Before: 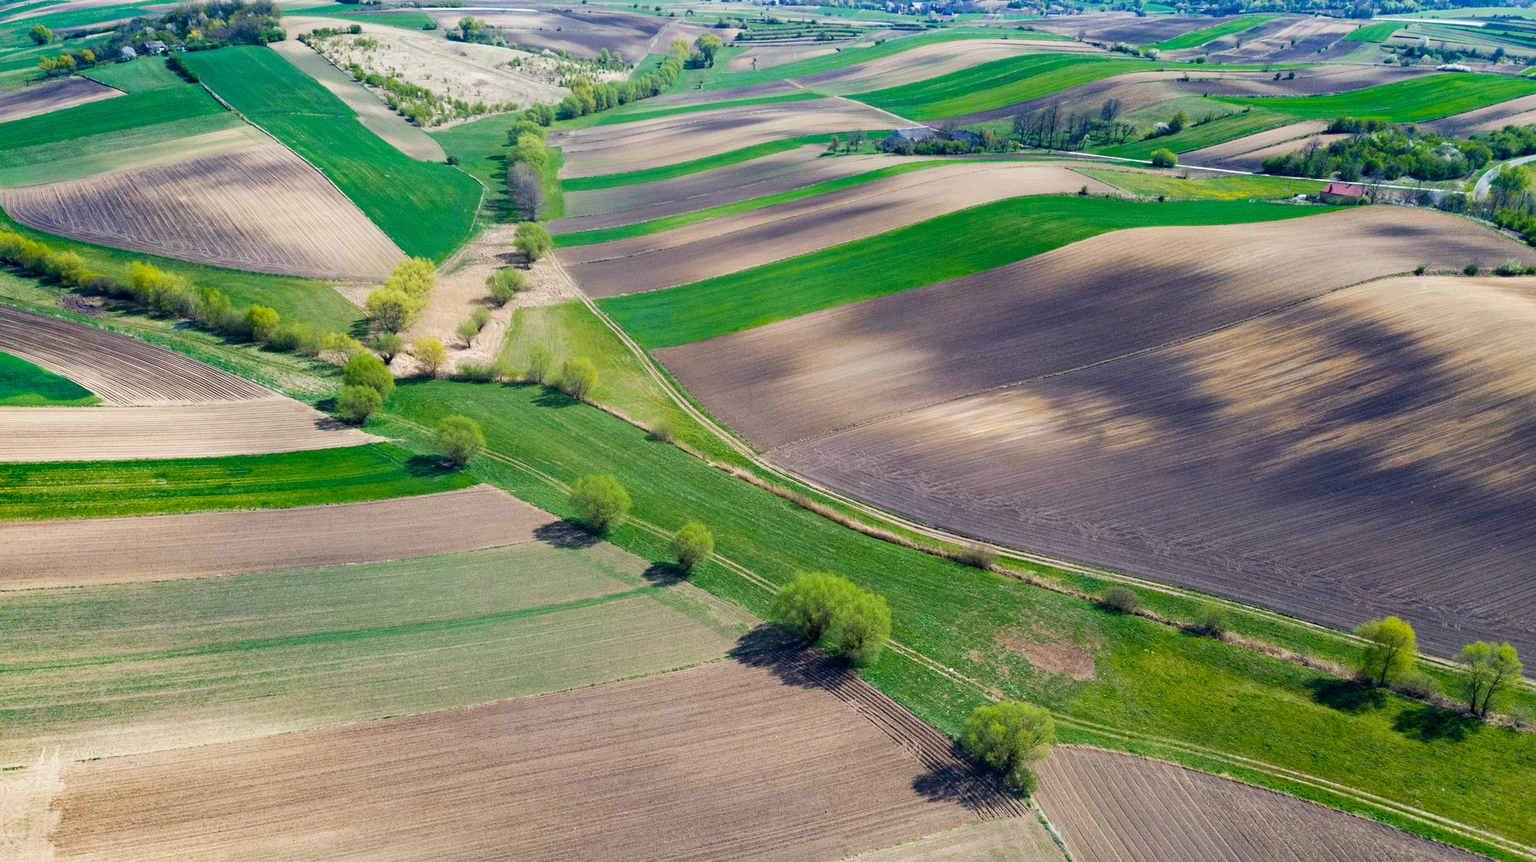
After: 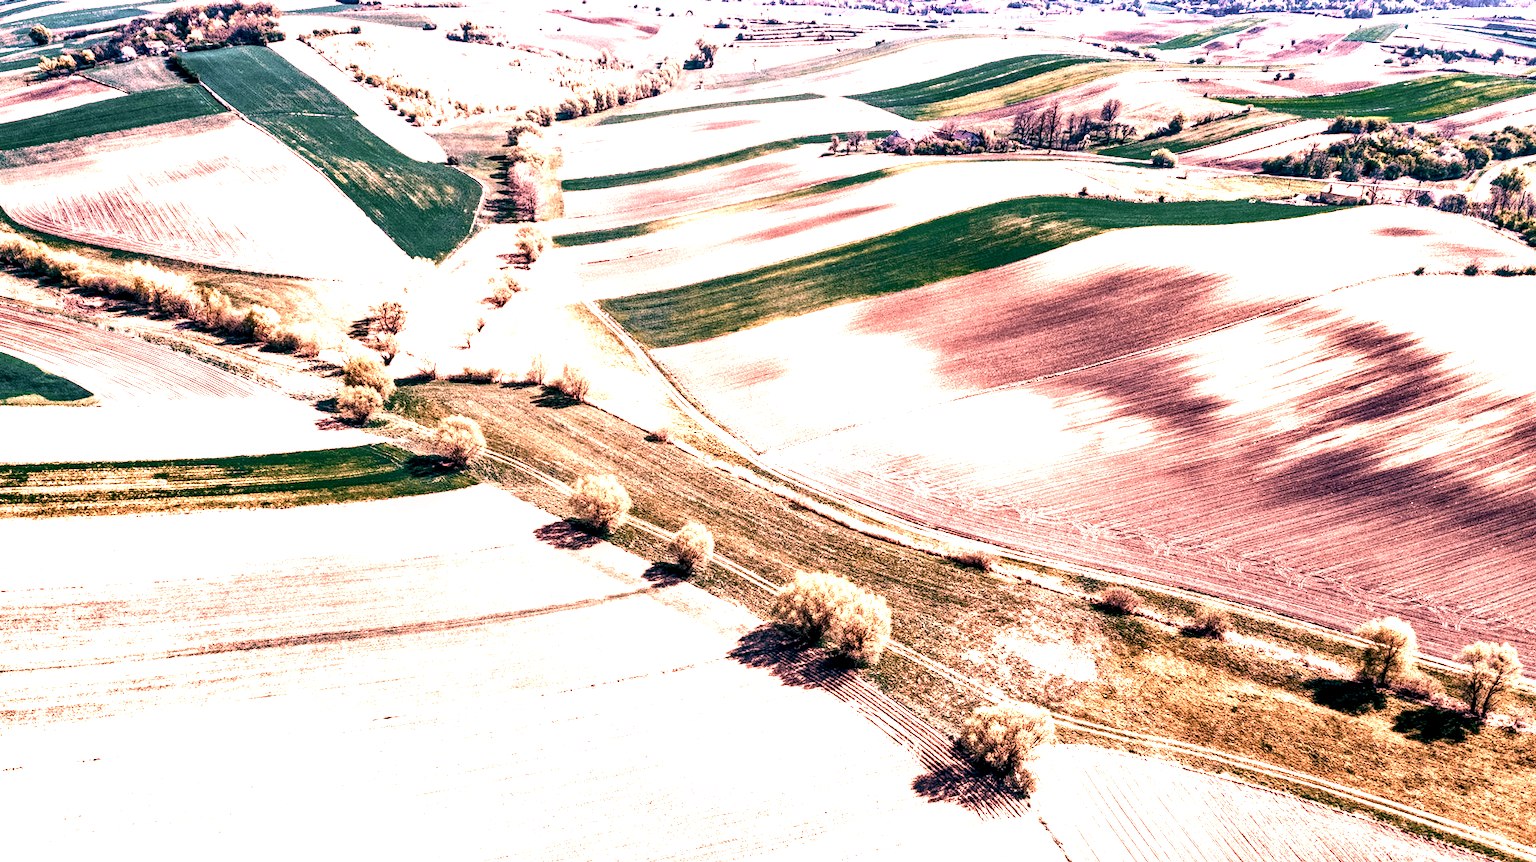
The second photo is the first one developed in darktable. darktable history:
filmic rgb: black relative exposure -7.75 EV, white relative exposure 4.4 EV, threshold 3 EV, target black luminance 0%, hardness 3.76, latitude 50.51%, contrast 1.074, highlights saturation mix 10%, shadows ↔ highlights balance -0.22%, color science v4 (2020), enable highlight reconstruction true
local contrast: highlights 19%, detail 186%
shadows and highlights: shadows 37.27, highlights -28.18, soften with gaussian
color zones: curves: ch0 [(0.018, 0.548) (0.197, 0.654) (0.425, 0.447) (0.605, 0.658) (0.732, 0.579)]; ch1 [(0.105, 0.531) (0.224, 0.531) (0.386, 0.39) (0.618, 0.456) (0.732, 0.456) (0.956, 0.421)]; ch2 [(0.039, 0.583) (0.215, 0.465) (0.399, 0.544) (0.465, 0.548) (0.614, 0.447) (0.724, 0.43) (0.882, 0.623) (0.956, 0.632)]
color balance: lift [1.005, 0.99, 1.007, 1.01], gamma [1, 0.979, 1.011, 1.021], gain [0.923, 1.098, 1.025, 0.902], input saturation 90.45%, contrast 7.73%, output saturation 105.91%
tone curve: curves: ch0 [(0, 0.081) (0.483, 0.453) (0.881, 0.992)]
levels: levels [0.026, 0.507, 0.987]
basic adjustments: contrast 0.09, brightness 0.13, saturation -0.48, vibrance 0.21
white balance: red 2.886, blue 1.694
